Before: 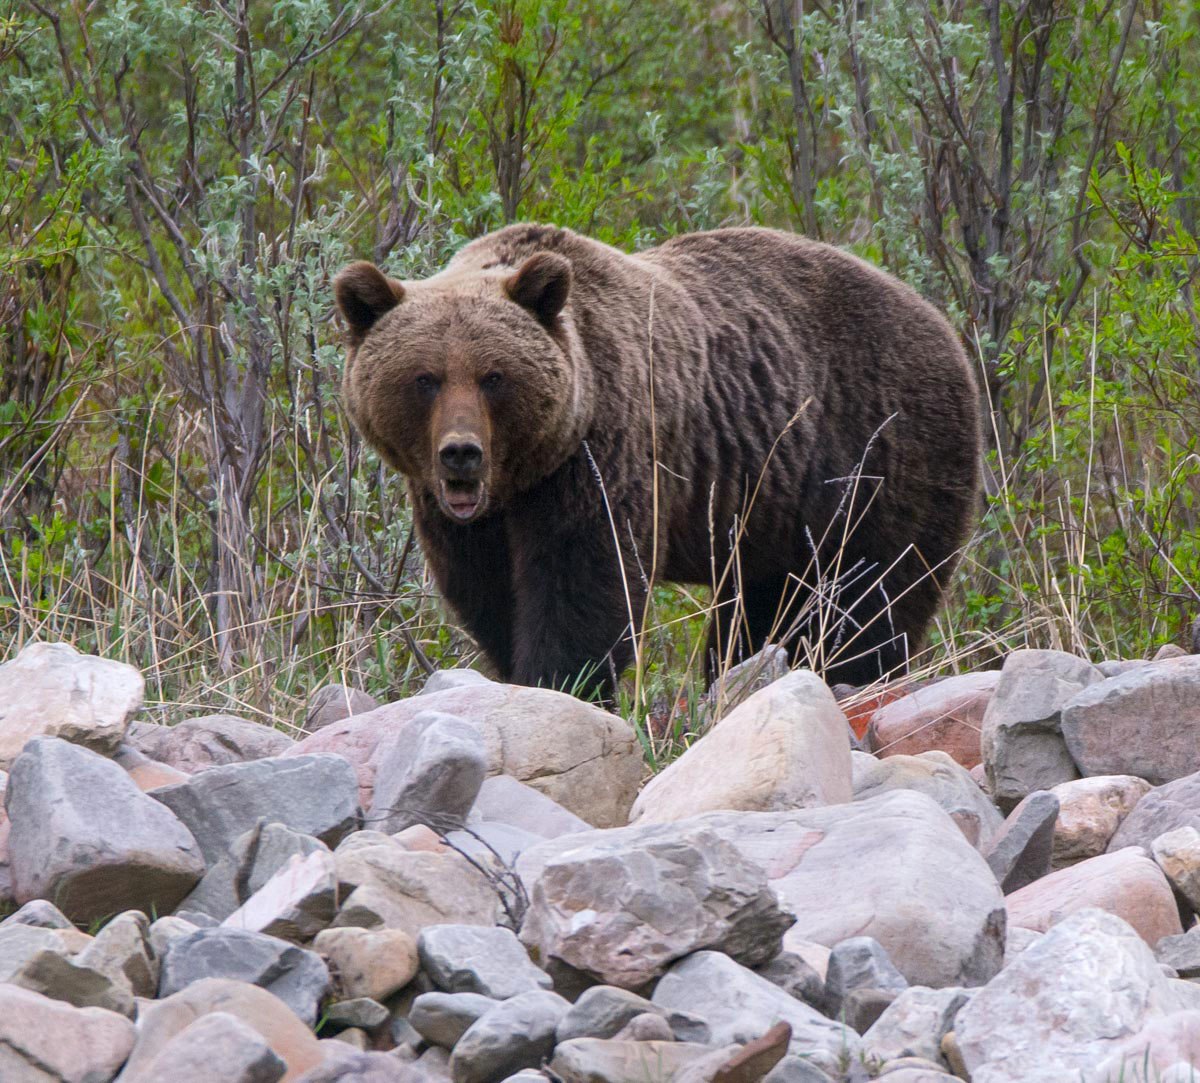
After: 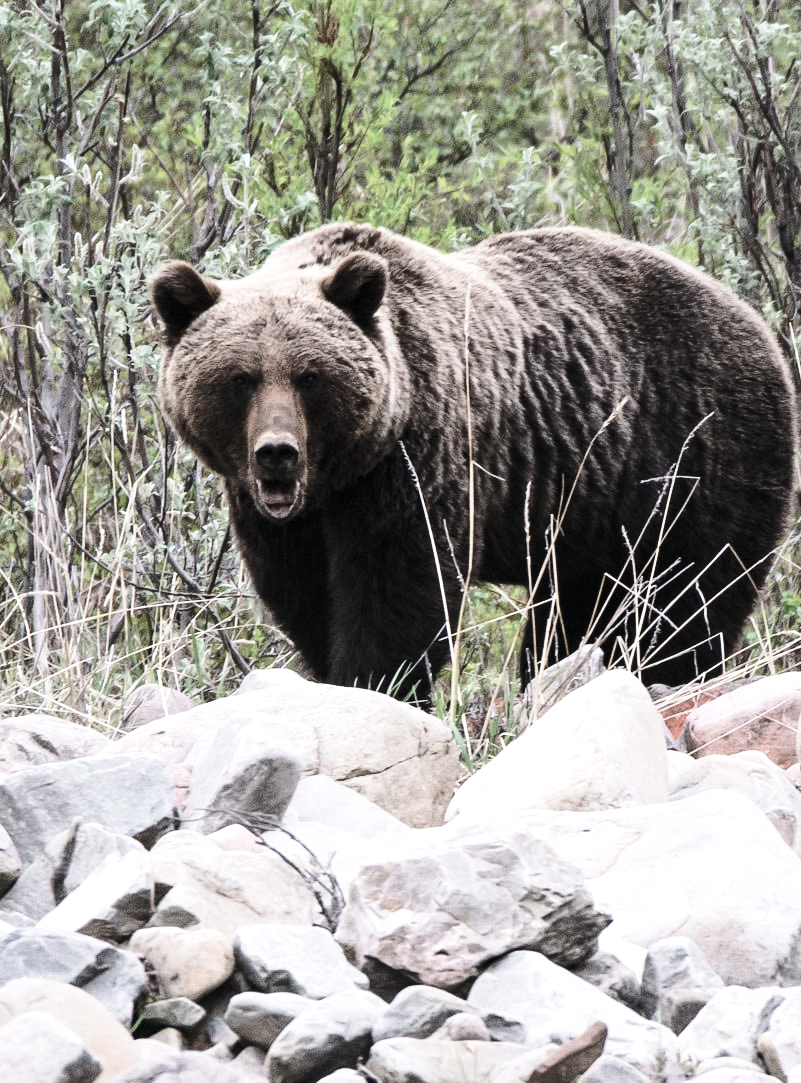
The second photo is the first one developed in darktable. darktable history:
crop: left 15.379%, right 17.841%
color balance rgb: linear chroma grading › global chroma 3.657%, perceptual saturation grading › global saturation -28.057%, perceptual saturation grading › highlights -20.716%, perceptual saturation grading › mid-tones -23.503%, perceptual saturation grading › shadows -24.843%, perceptual brilliance grading › highlights 17.381%, perceptual brilliance grading › mid-tones 31.979%, perceptual brilliance grading › shadows -30.868%
base curve: curves: ch0 [(0, 0) (0.028, 0.03) (0.121, 0.232) (0.46, 0.748) (0.859, 0.968) (1, 1)], preserve colors none
